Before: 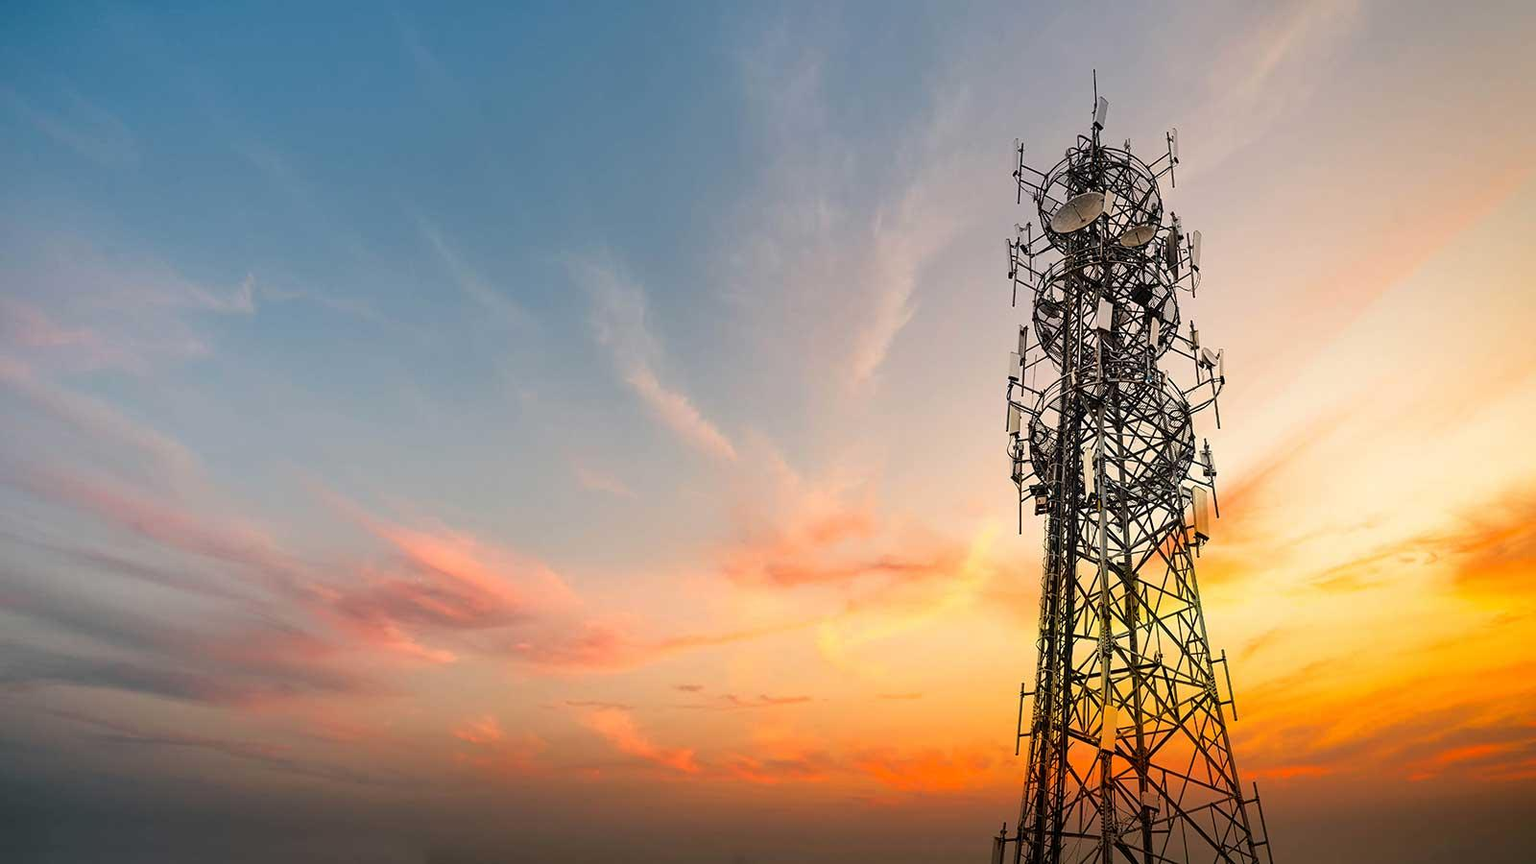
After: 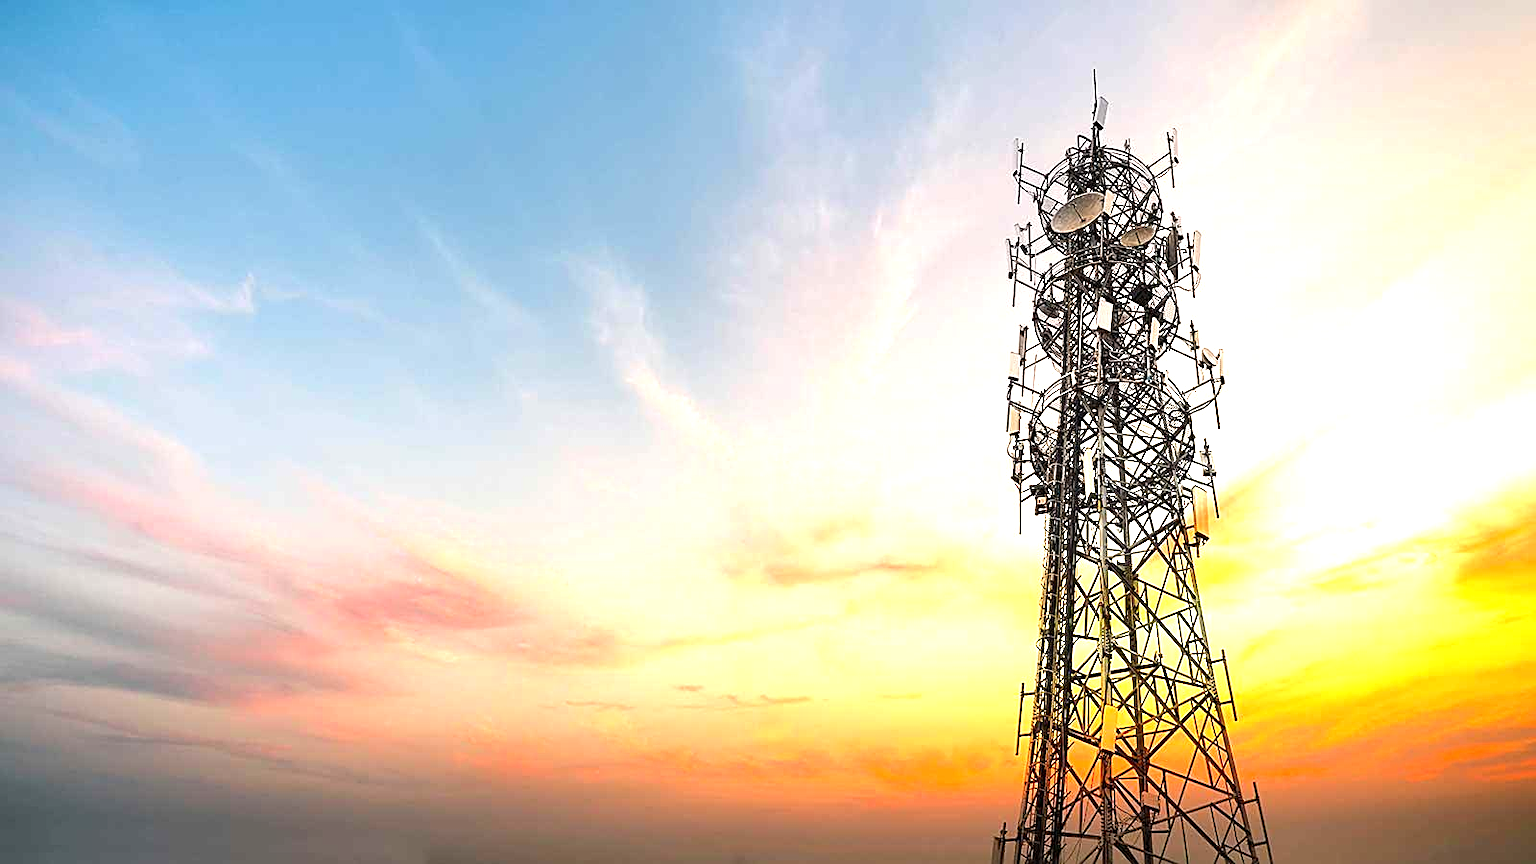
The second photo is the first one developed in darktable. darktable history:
sharpen: on, module defaults
exposure: black level correction 0, exposure 1.198 EV, compensate exposure bias true, compensate highlight preservation false
